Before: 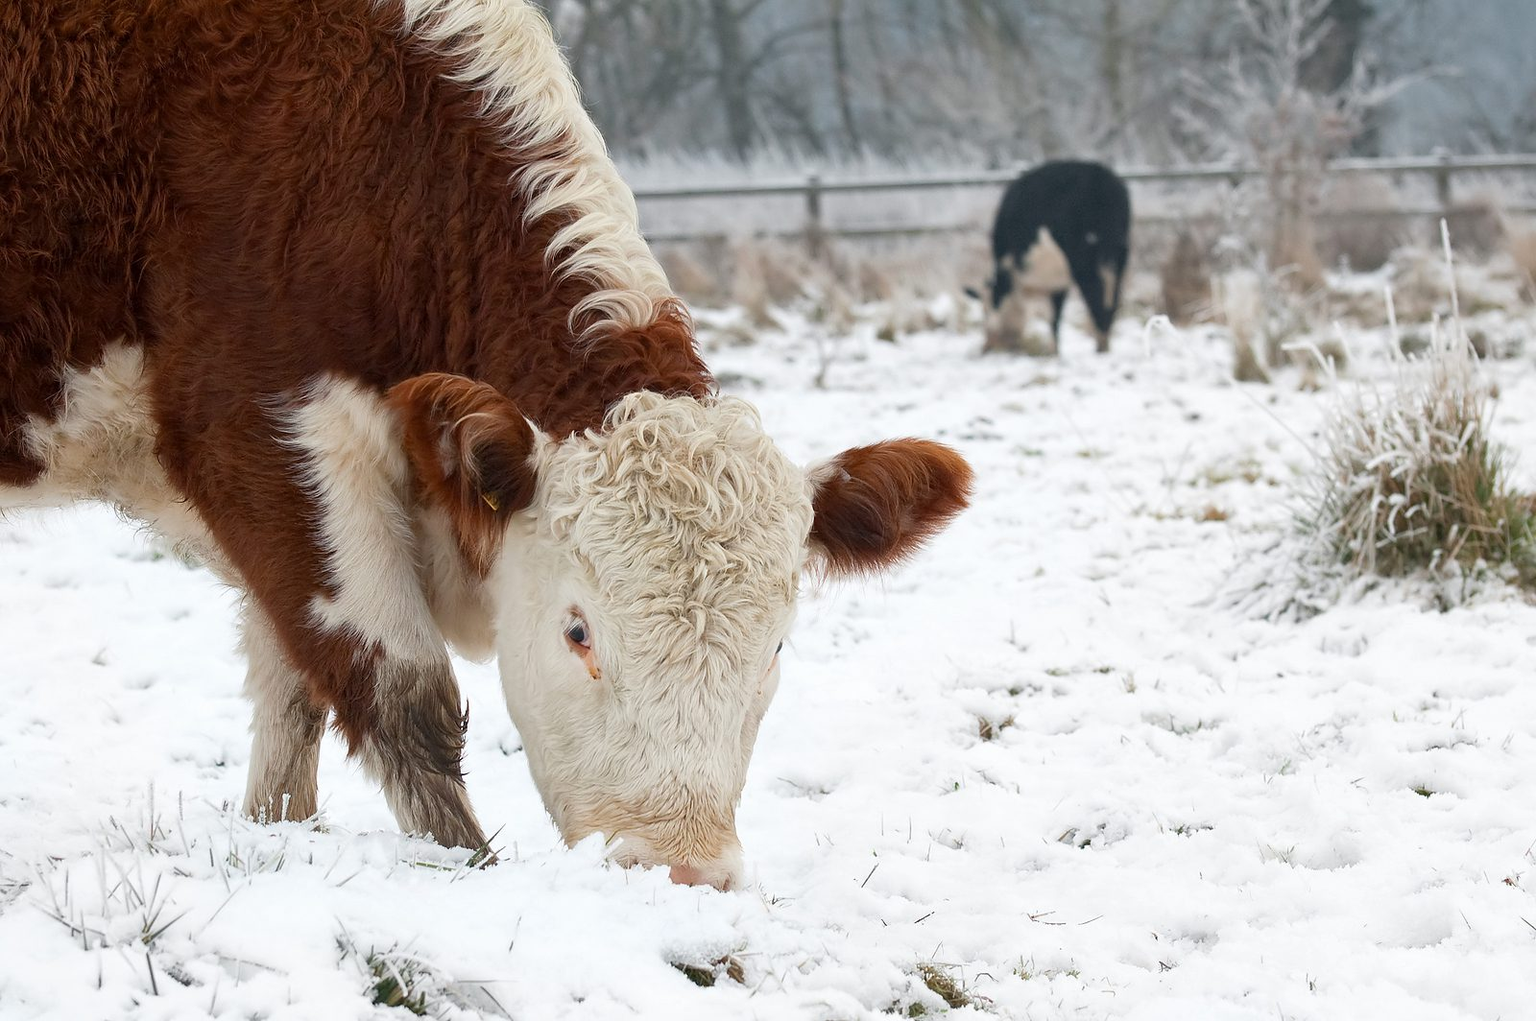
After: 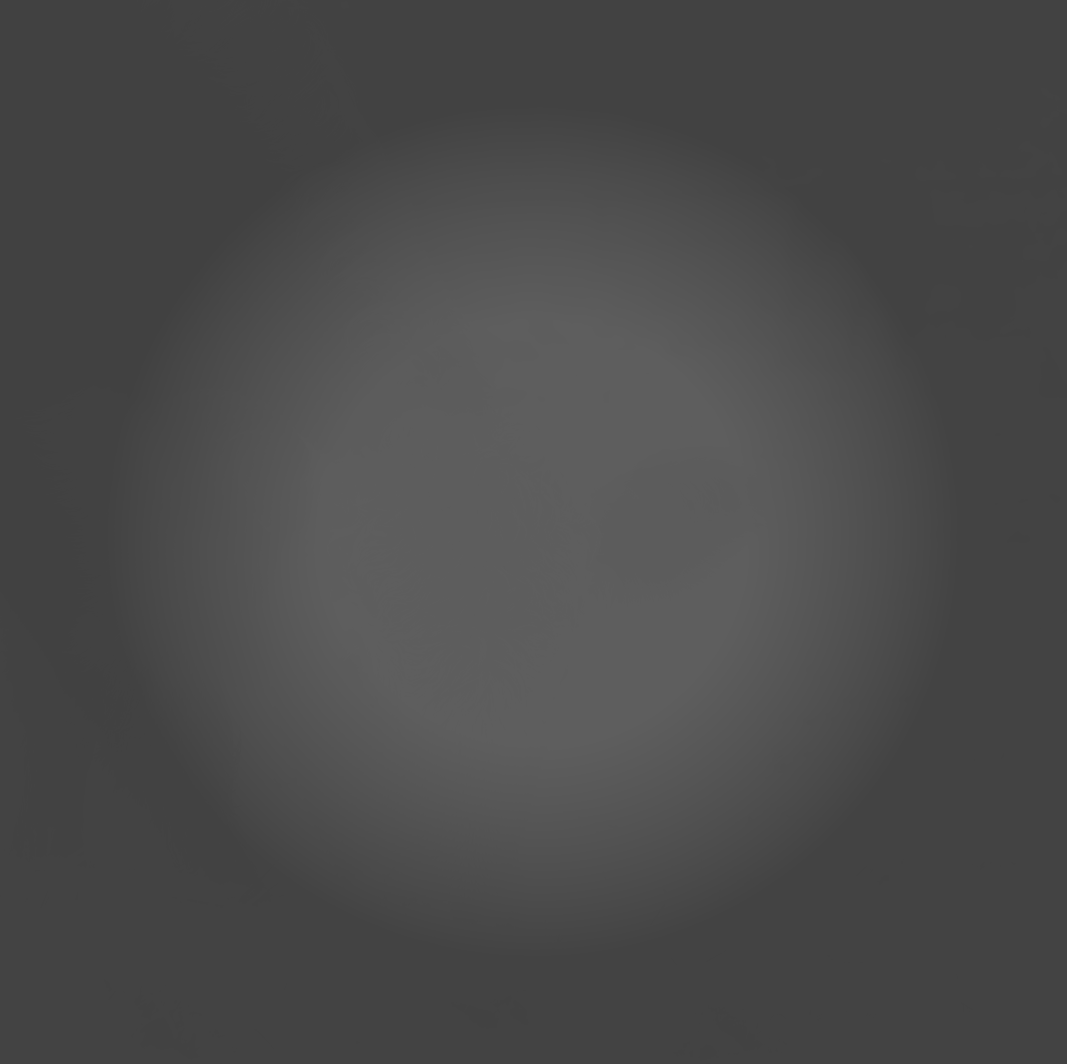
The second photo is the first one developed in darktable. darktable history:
contrast brightness saturation: contrast -0.99, brightness -0.17, saturation 0.75
crop and rotate: left 15.446%, right 17.836%
monochrome: on, module defaults
vignetting: fall-off start 40%, fall-off radius 40%
local contrast: detail 70%
